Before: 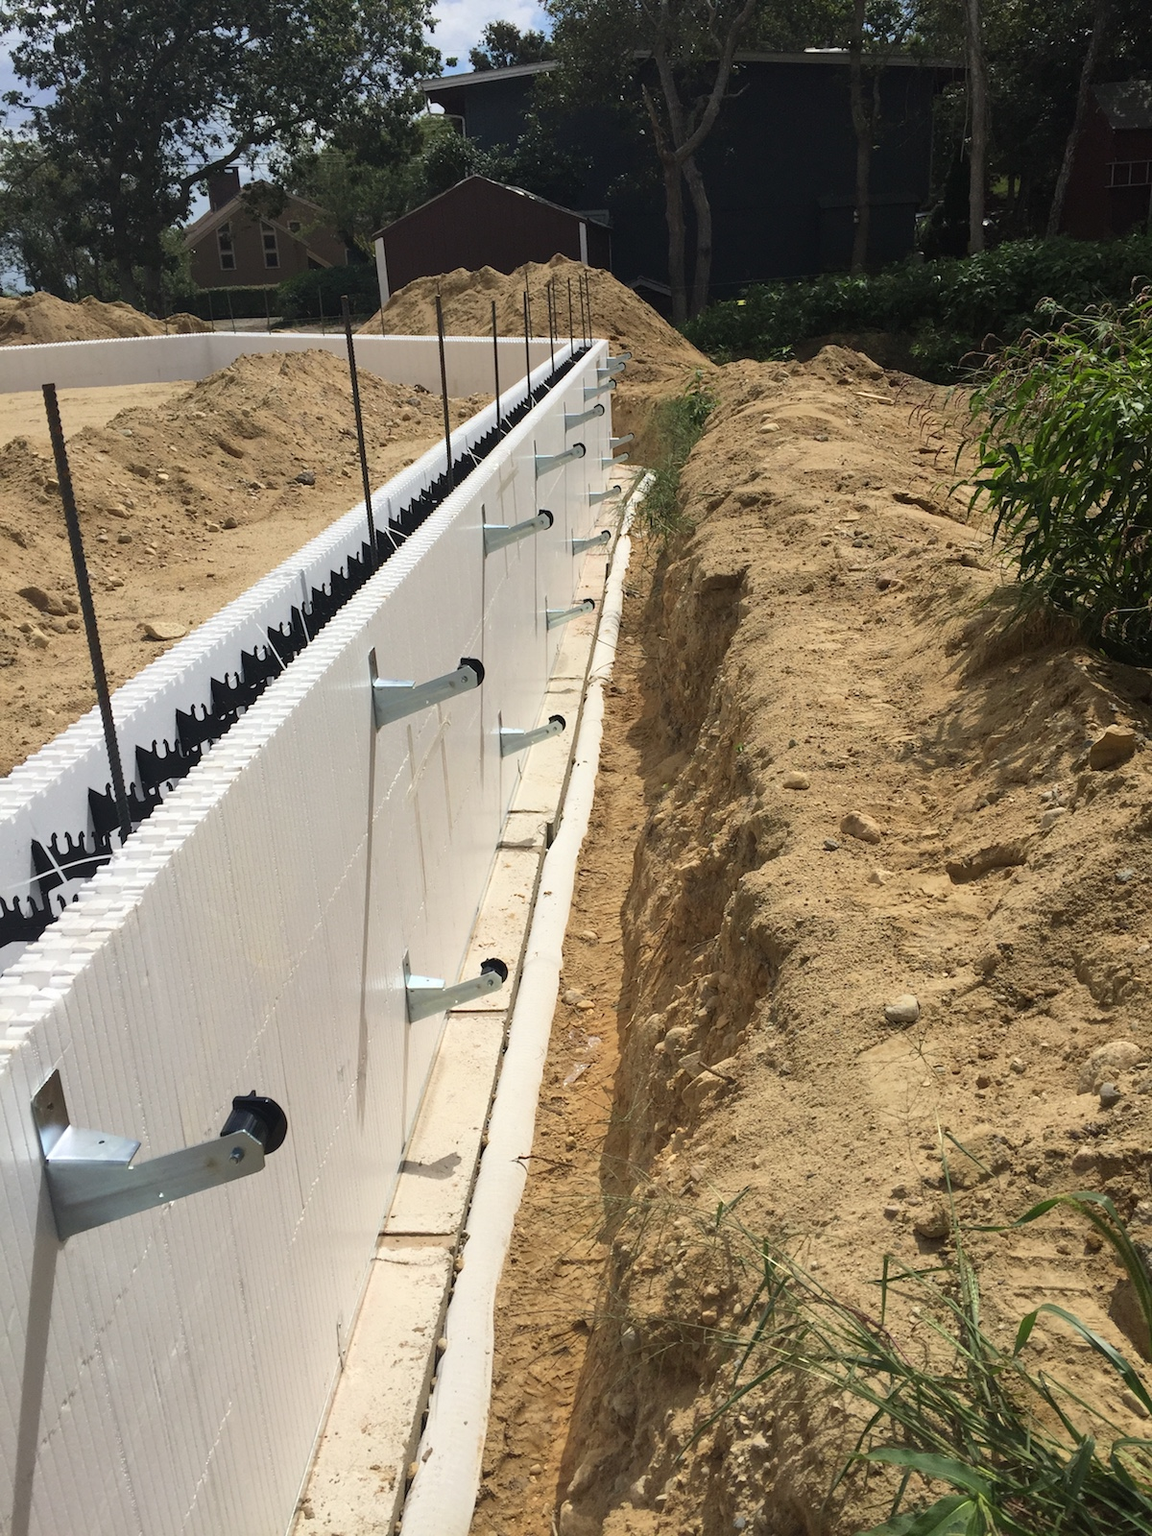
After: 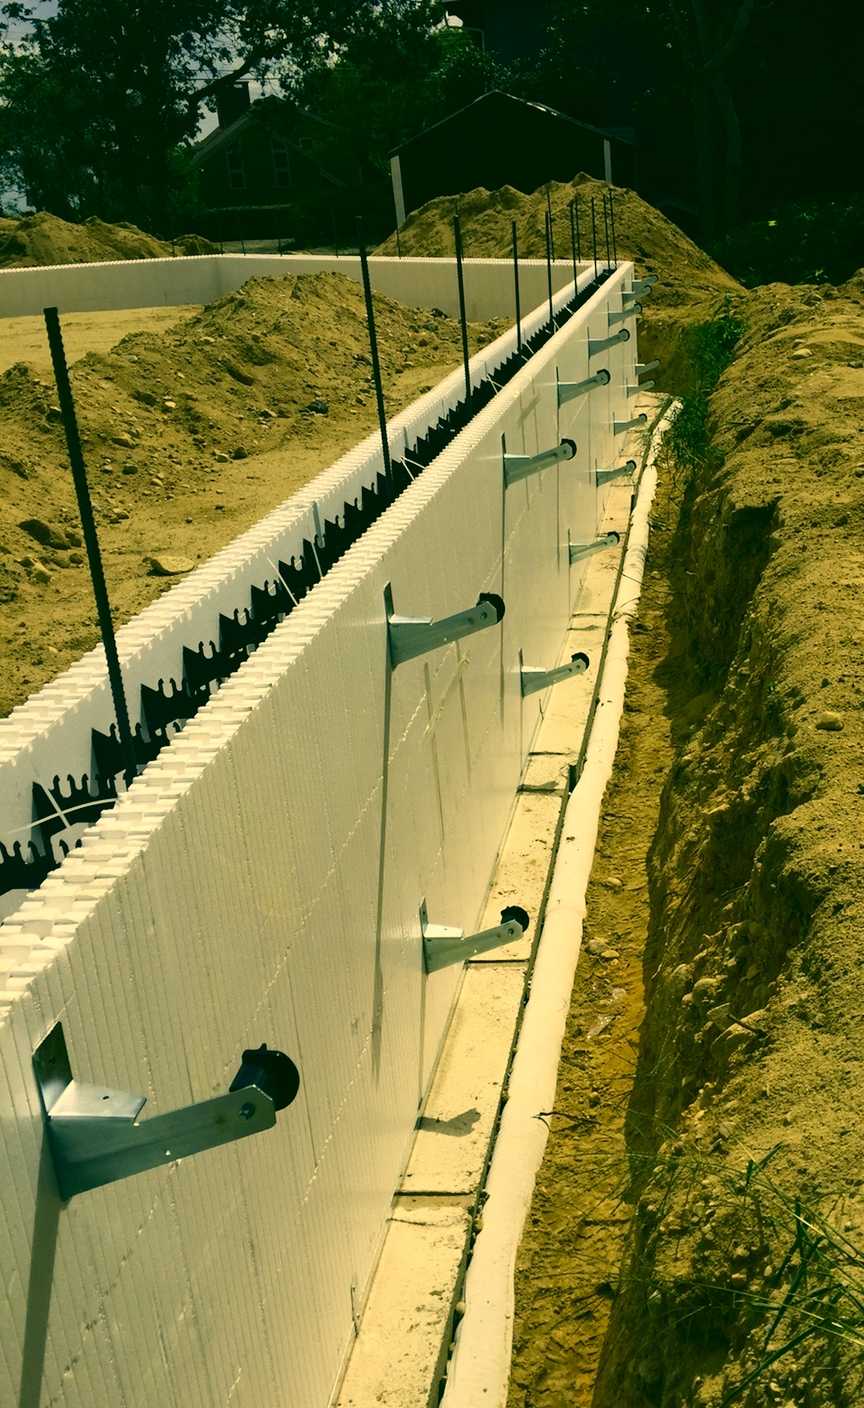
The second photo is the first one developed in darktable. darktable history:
crop: top 5.803%, right 27.864%, bottom 5.804%
color correction: highlights a* 5.62, highlights b* 33.57, shadows a* -25.86, shadows b* 4.02
contrast brightness saturation: contrast 0.1, brightness -0.26, saturation 0.14
